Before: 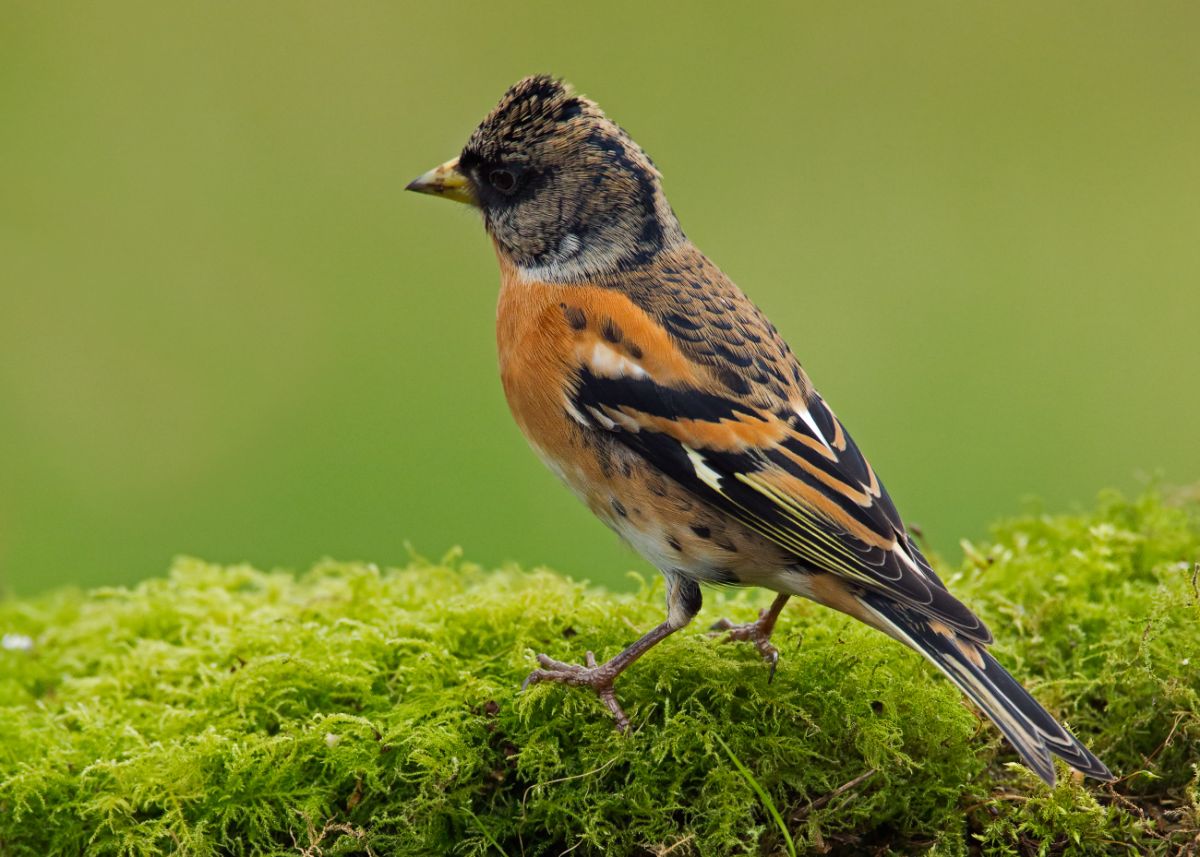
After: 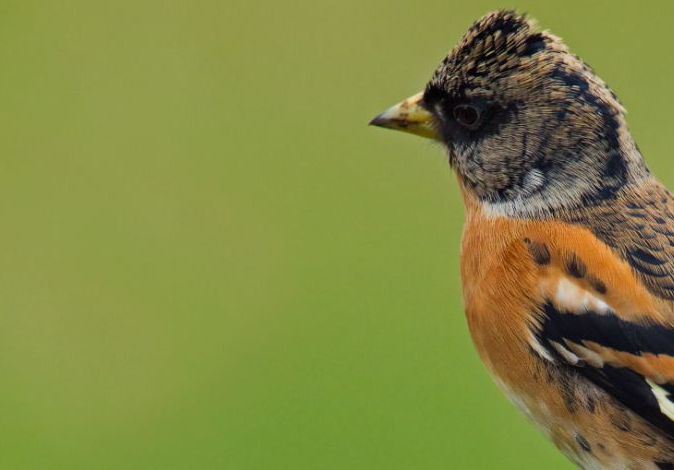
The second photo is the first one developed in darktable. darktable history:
crop and rotate: left 3.05%, top 7.604%, right 40.716%, bottom 37.493%
